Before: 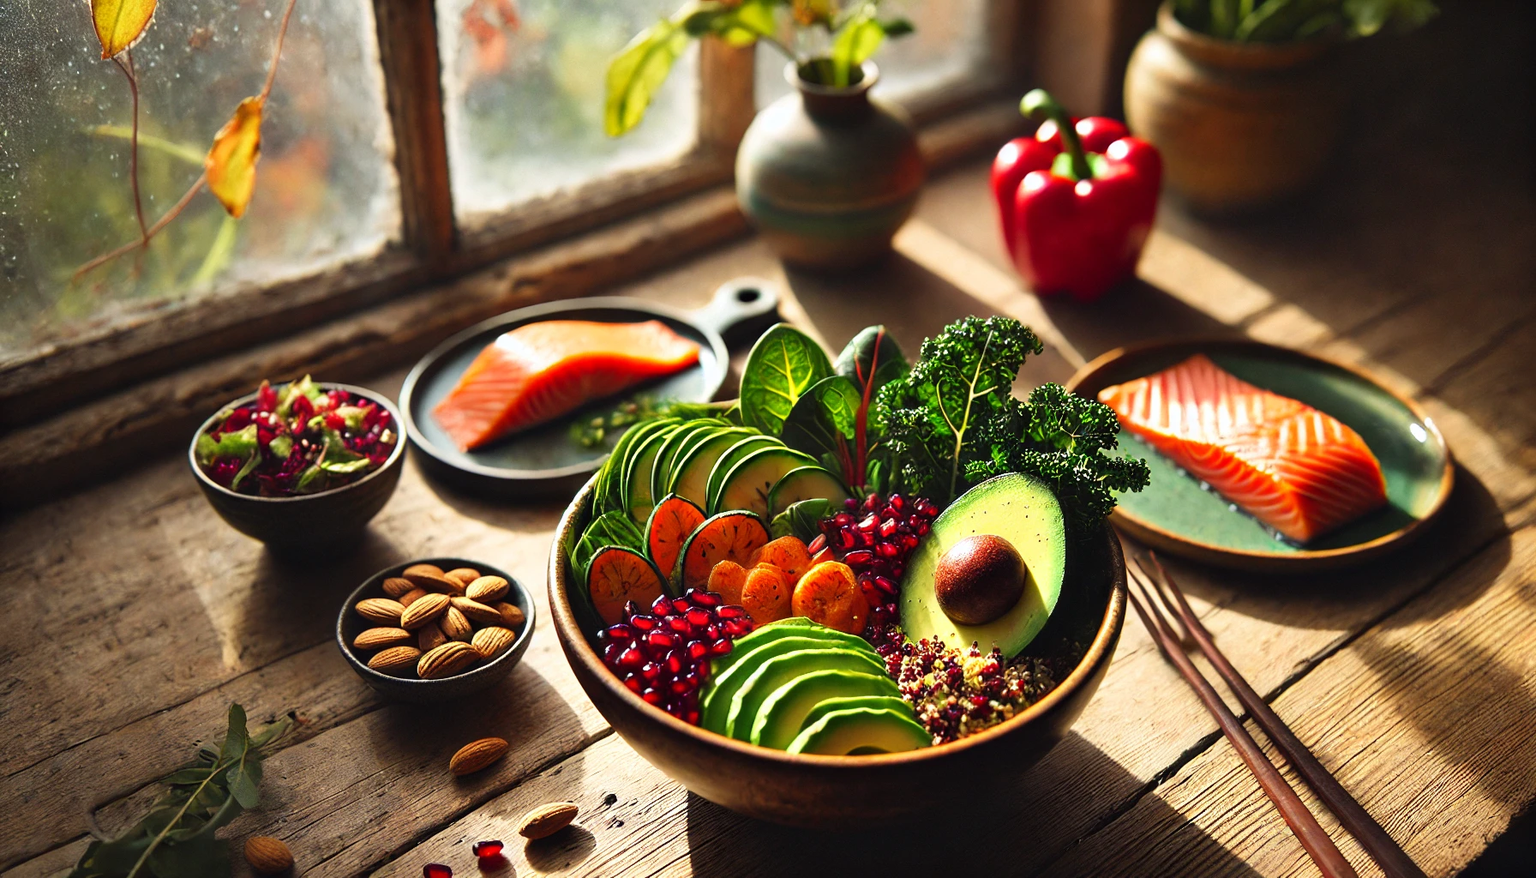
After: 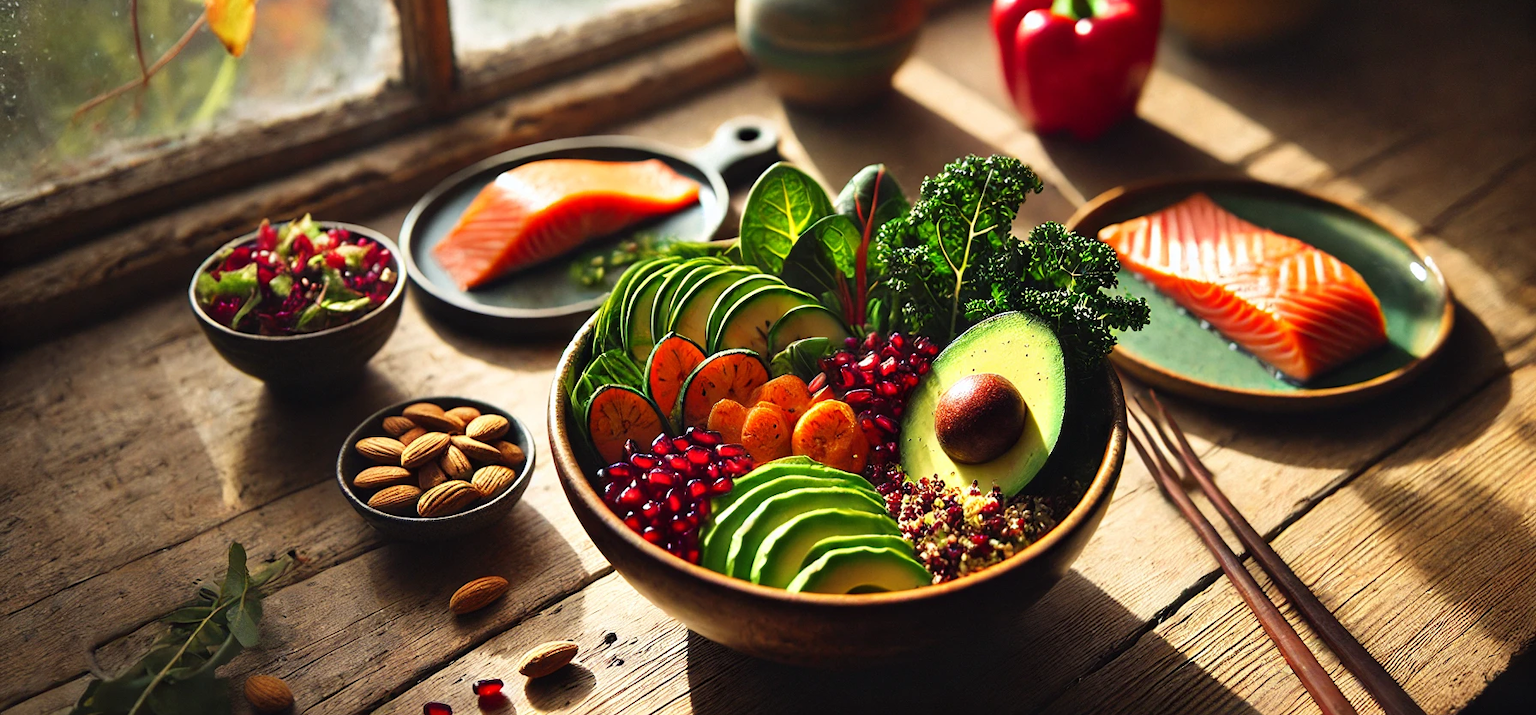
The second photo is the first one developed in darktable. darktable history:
crop and rotate: top 18.375%
